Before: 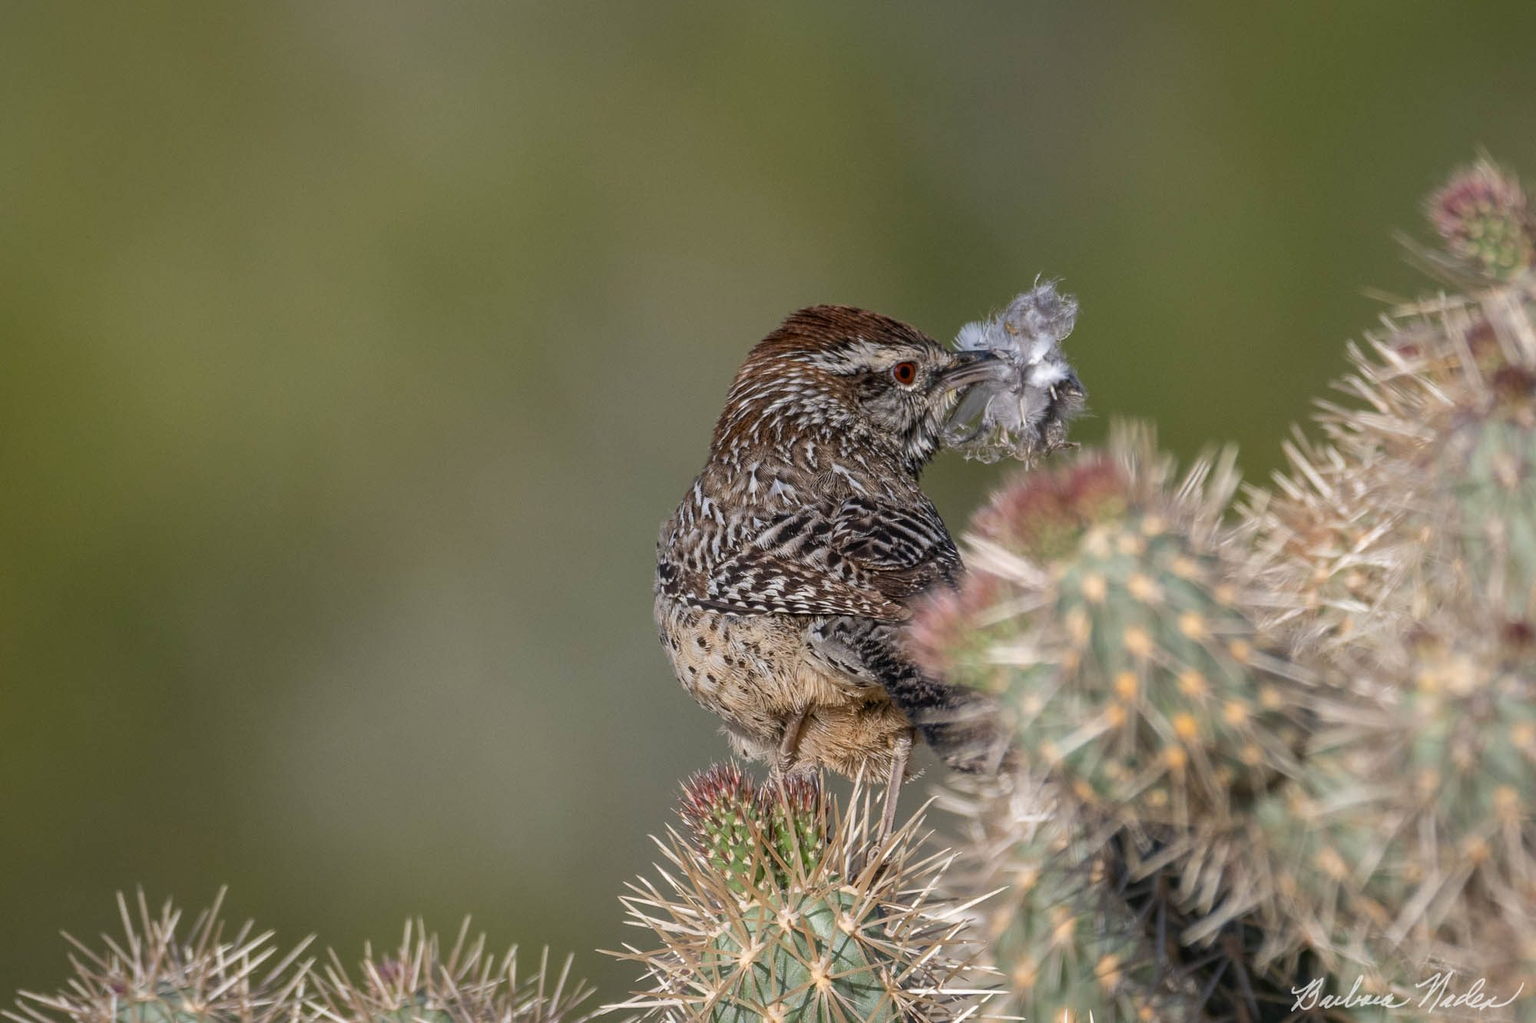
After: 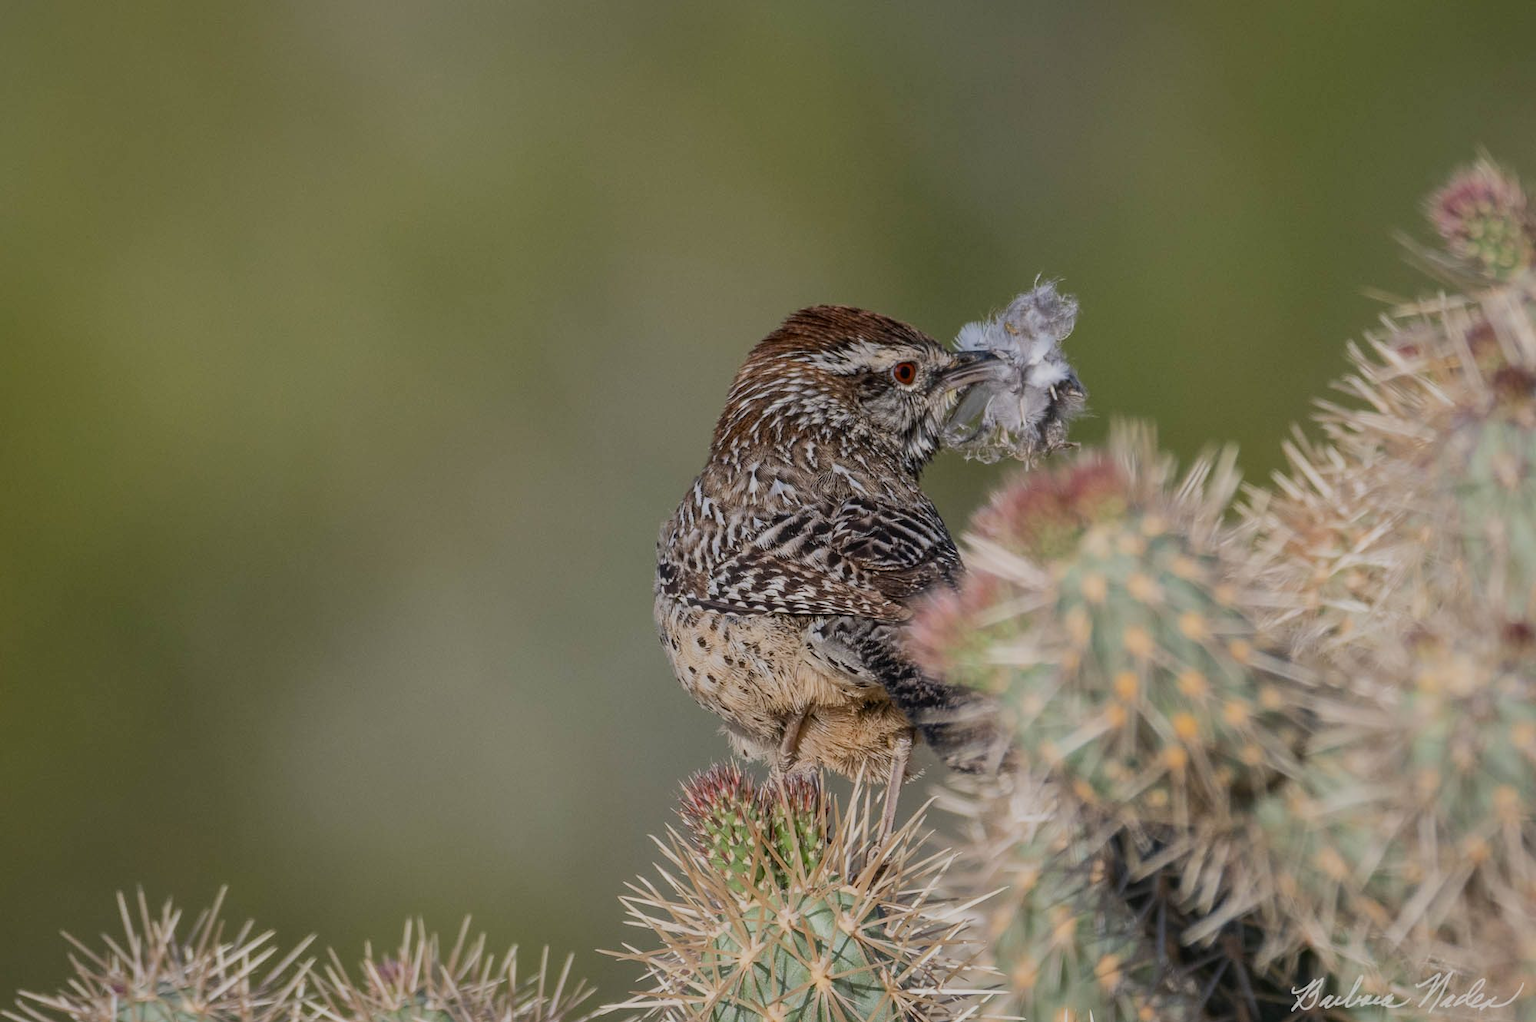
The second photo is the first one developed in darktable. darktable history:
filmic rgb: black relative exposure -16 EV, white relative exposure 4.95 EV, hardness 6.22, preserve chrominance max RGB, color science v6 (2022), iterations of high-quality reconstruction 0, contrast in shadows safe, contrast in highlights safe
